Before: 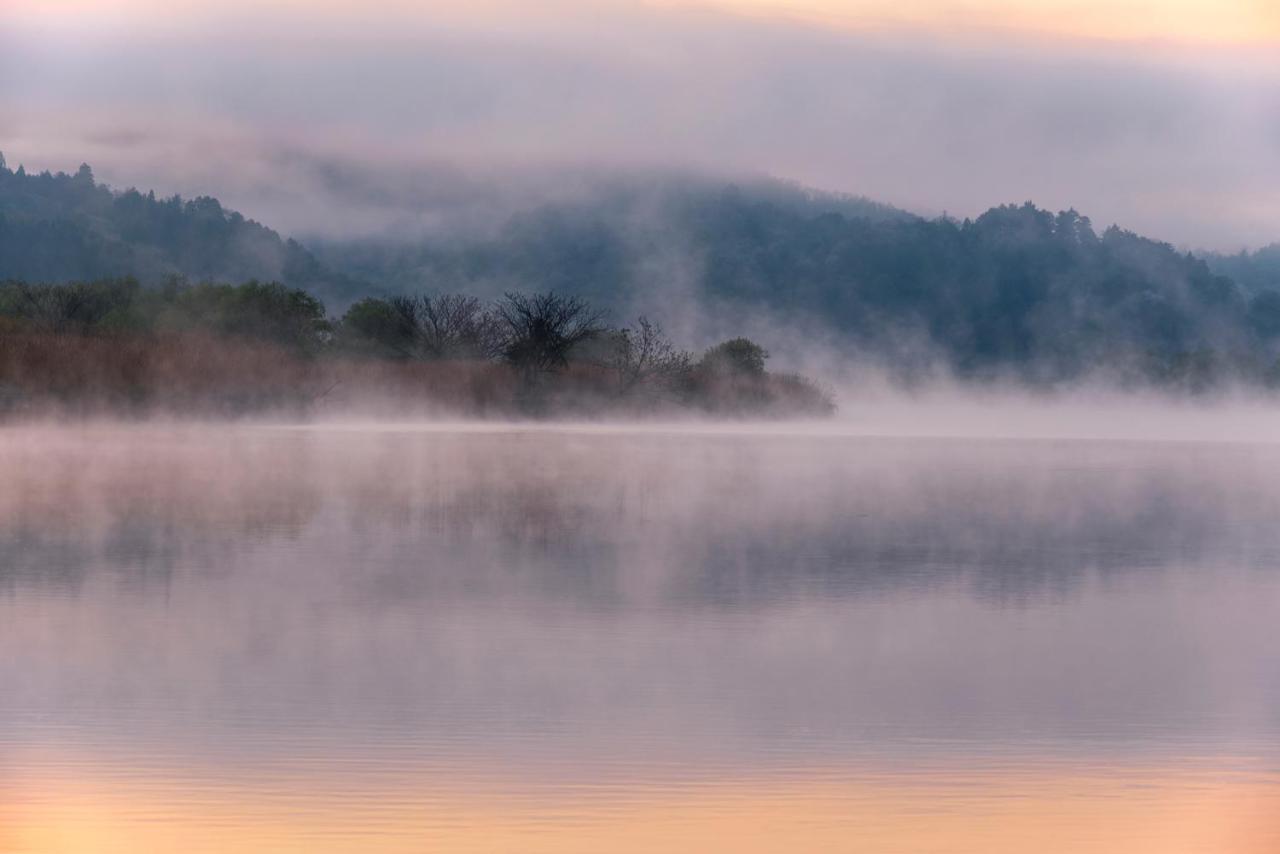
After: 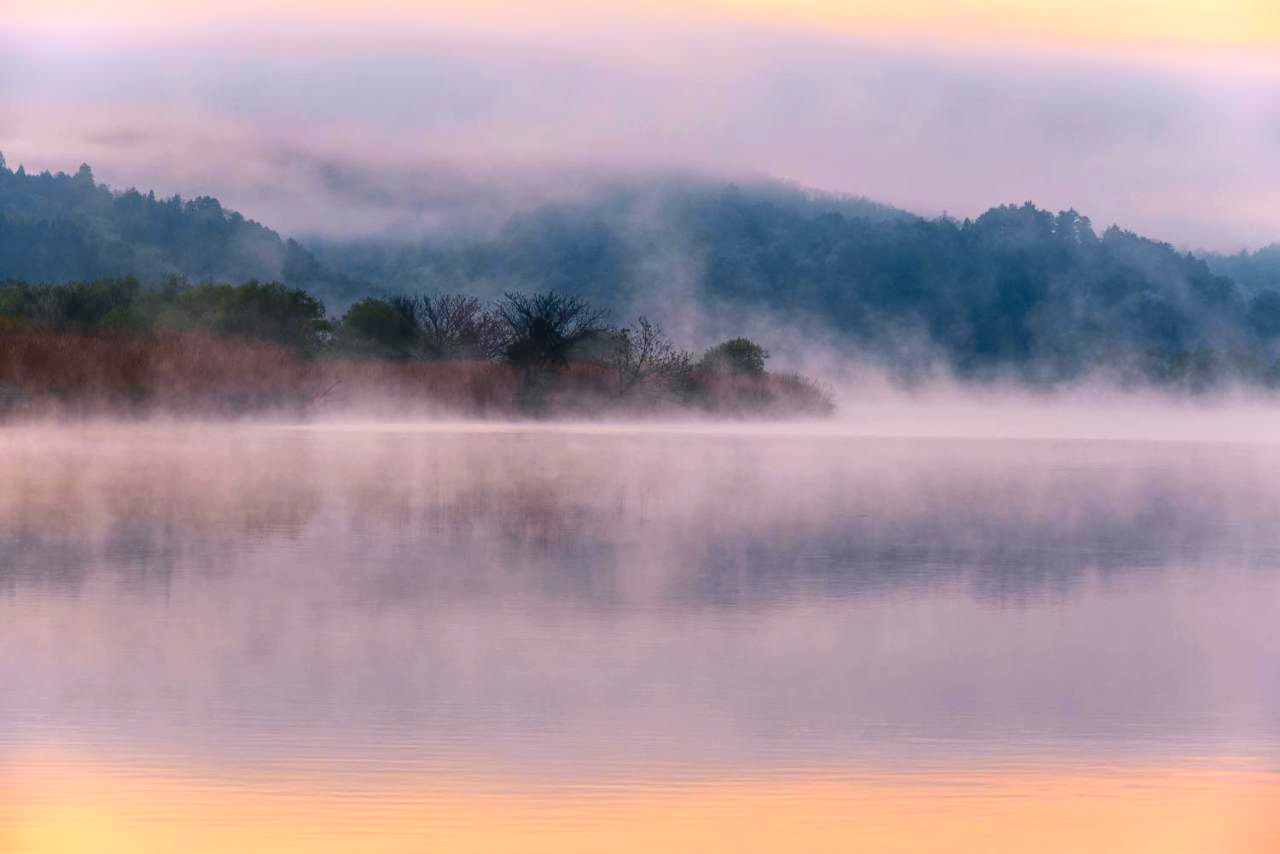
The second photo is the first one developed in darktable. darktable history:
tone curve: curves: ch0 [(0.001, 0.034) (0.115, 0.093) (0.251, 0.232) (0.382, 0.397) (0.652, 0.719) (0.802, 0.876) (1, 0.998)]; ch1 [(0, 0) (0.384, 0.324) (0.472, 0.466) (0.504, 0.5) (0.517, 0.533) (0.547, 0.564) (0.582, 0.628) (0.657, 0.727) (1, 1)]; ch2 [(0, 0) (0.278, 0.232) (0.5, 0.5) (0.531, 0.552) (0.61, 0.653) (1, 1)], color space Lab, independent channels, preserve colors none
